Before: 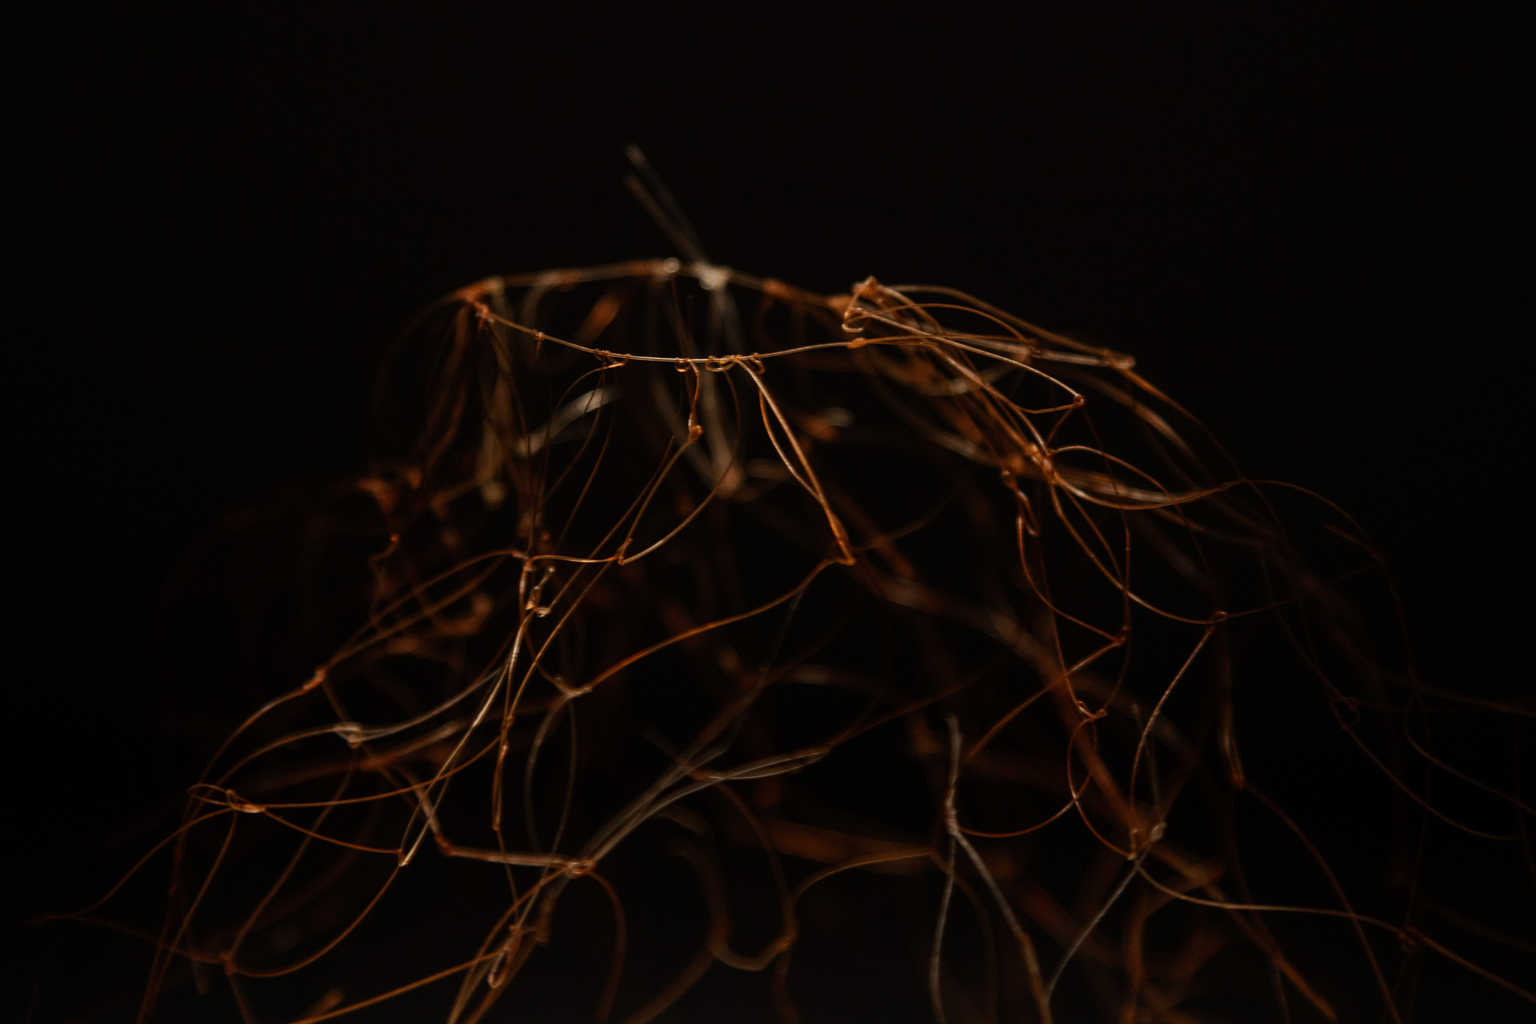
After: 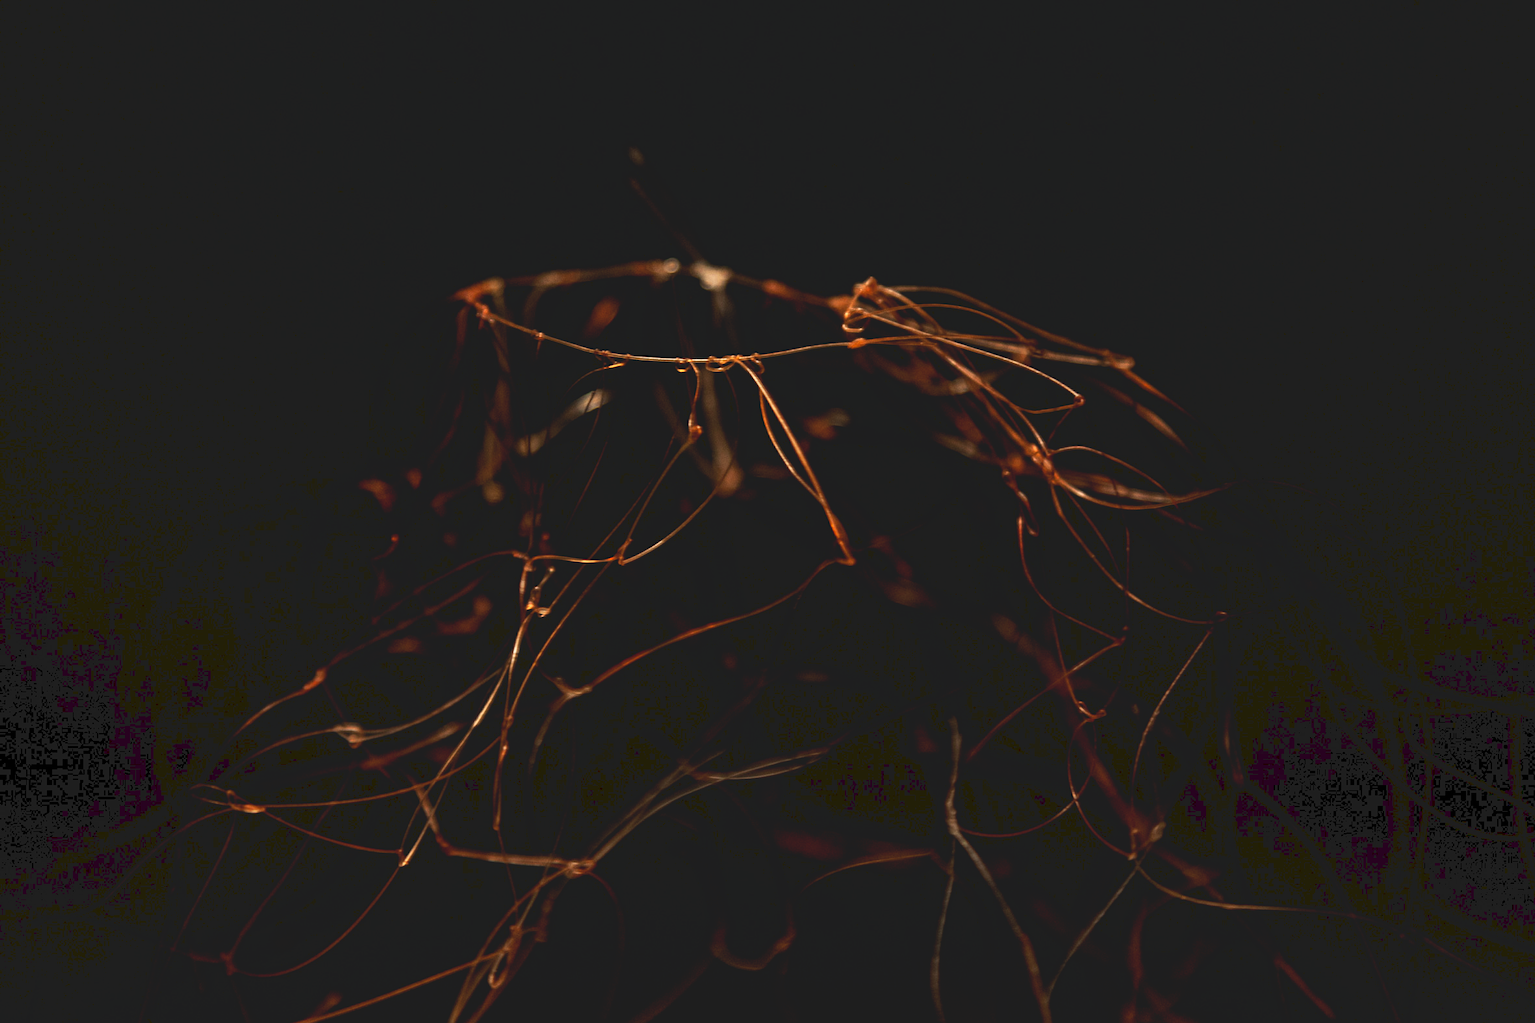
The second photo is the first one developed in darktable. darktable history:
tone curve: curves: ch0 [(0, 0) (0.003, 0.116) (0.011, 0.116) (0.025, 0.113) (0.044, 0.114) (0.069, 0.118) (0.1, 0.137) (0.136, 0.171) (0.177, 0.213) (0.224, 0.259) (0.277, 0.316) (0.335, 0.381) (0.399, 0.458) (0.468, 0.548) (0.543, 0.654) (0.623, 0.775) (0.709, 0.895) (0.801, 0.972) (0.898, 0.991) (1, 1)], preserve colors none
